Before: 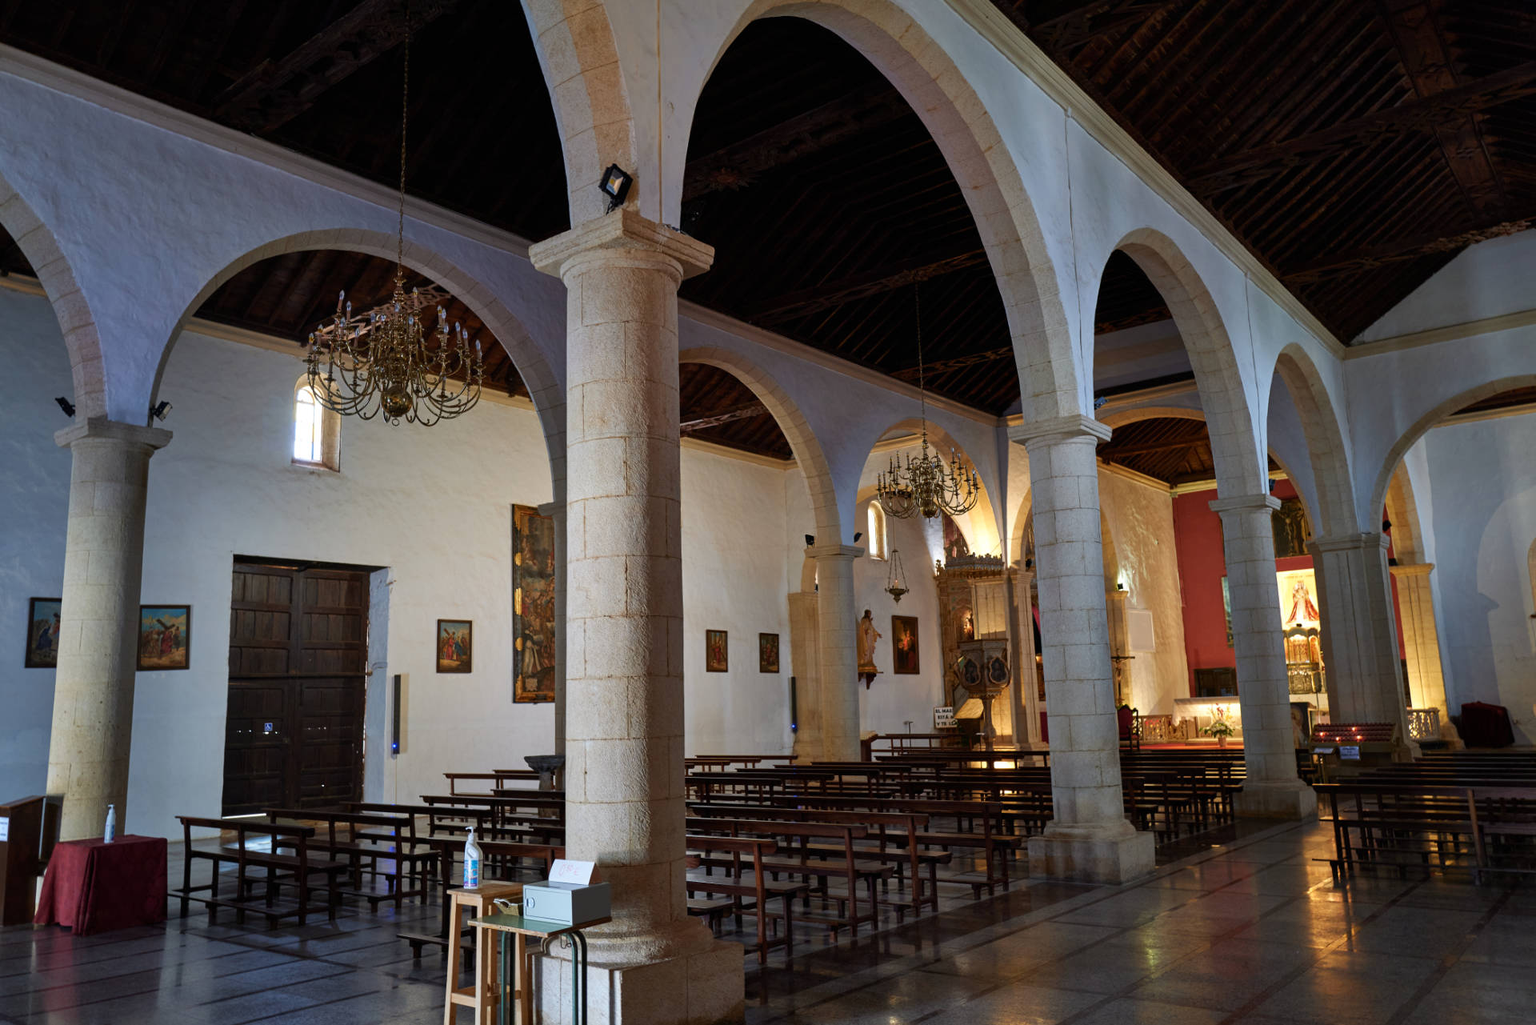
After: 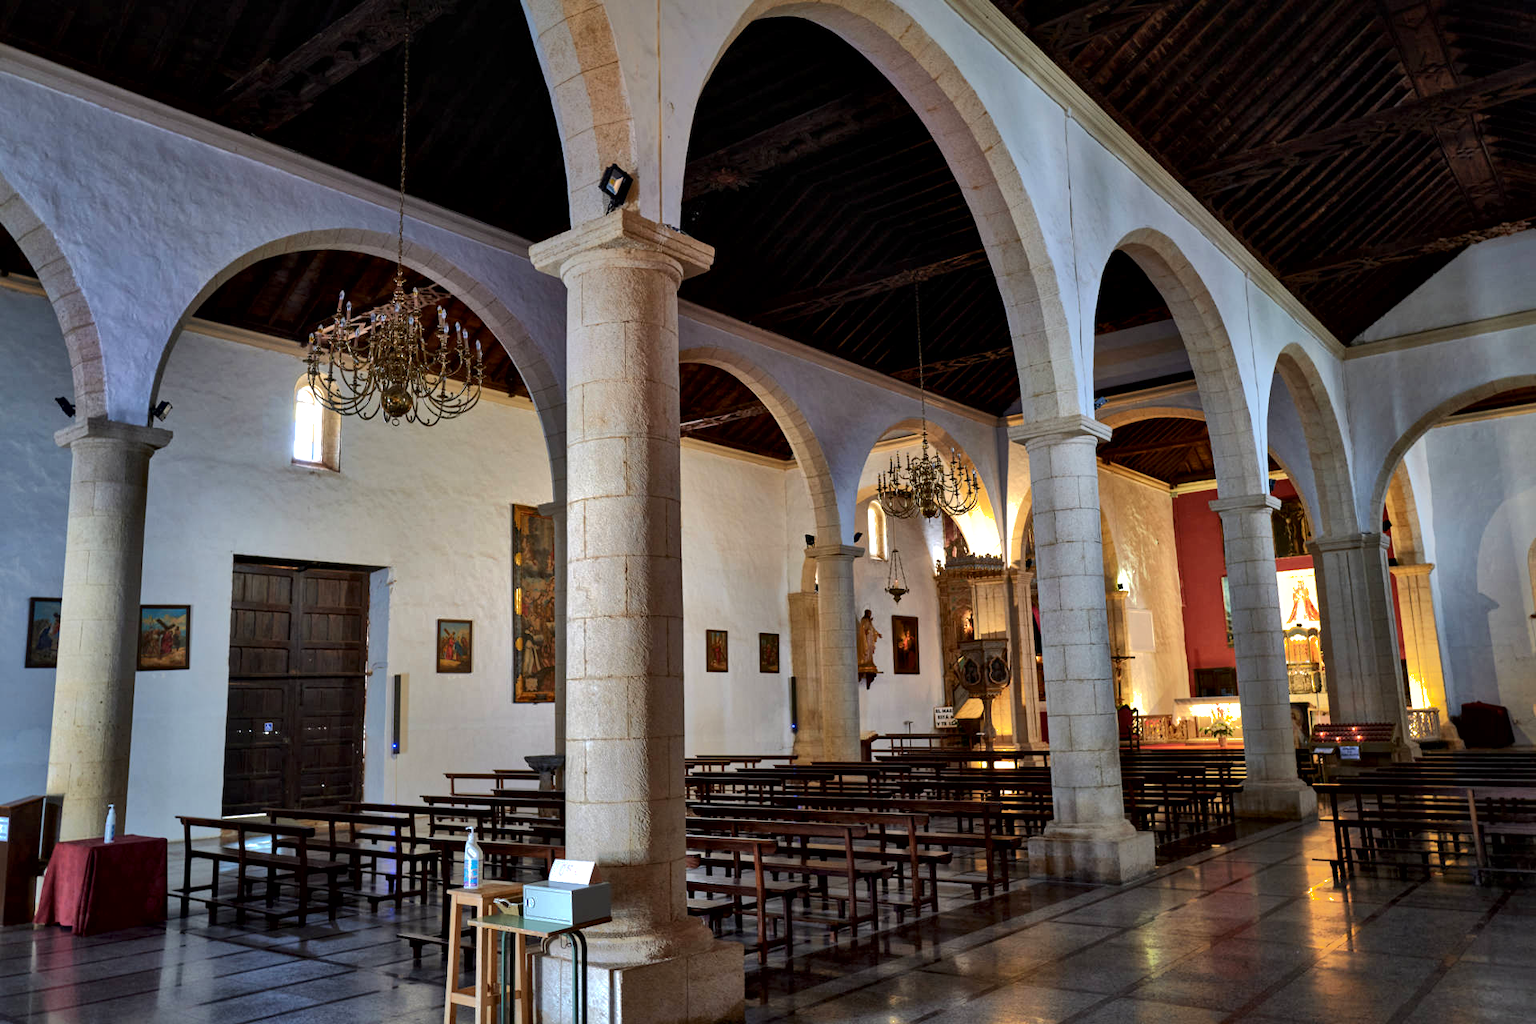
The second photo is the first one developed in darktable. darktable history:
exposure: black level correction 0, exposure 0.5 EV, compensate highlight preservation false
shadows and highlights: shadows -19.91, highlights -73.15
local contrast: mode bilateral grid, contrast 20, coarseness 50, detail 171%, midtone range 0.2
